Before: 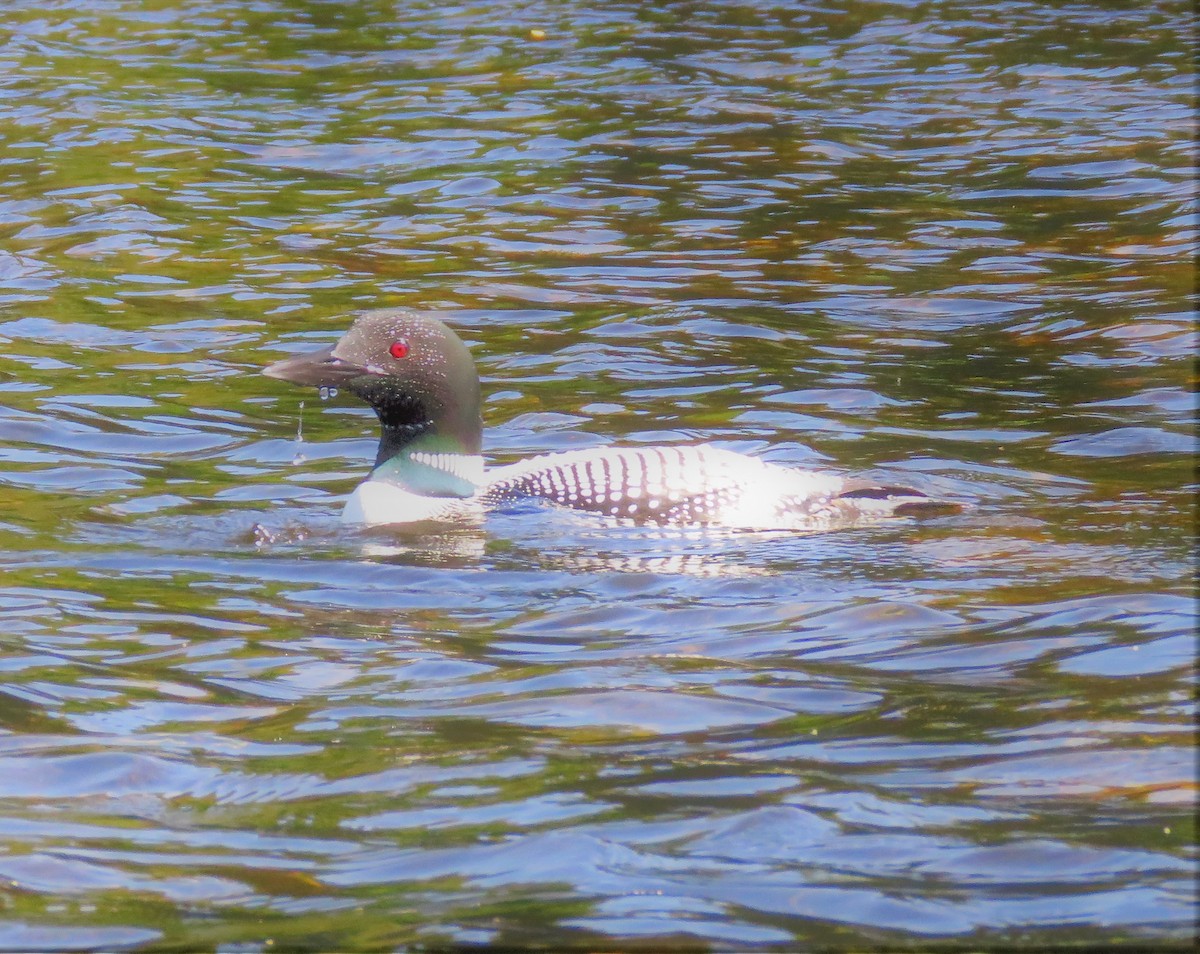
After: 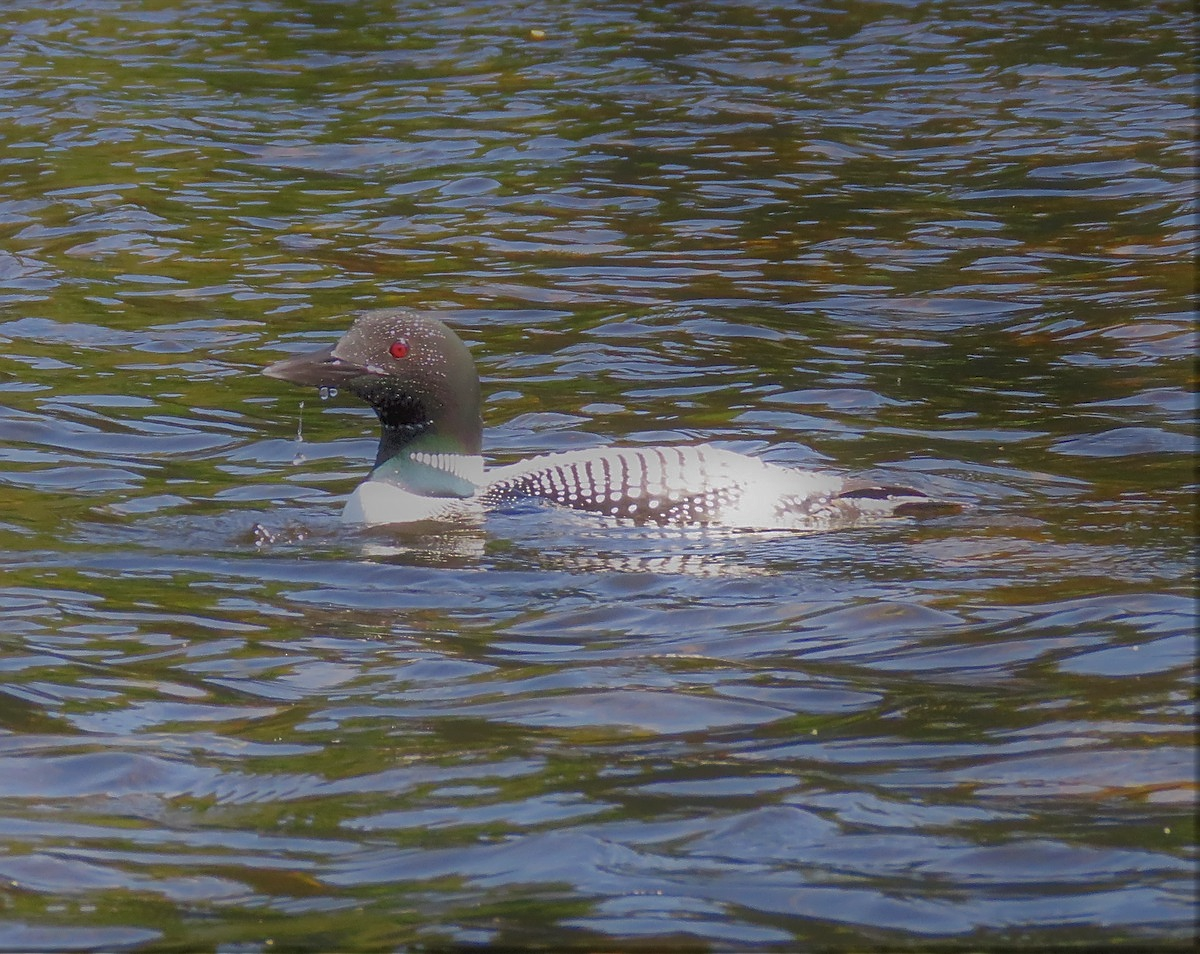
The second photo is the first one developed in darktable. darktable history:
sharpen: on, module defaults
tone curve: curves: ch0 [(0, 0) (0.91, 0.76) (0.997, 0.913)], color space Lab, linked channels, preserve colors none
